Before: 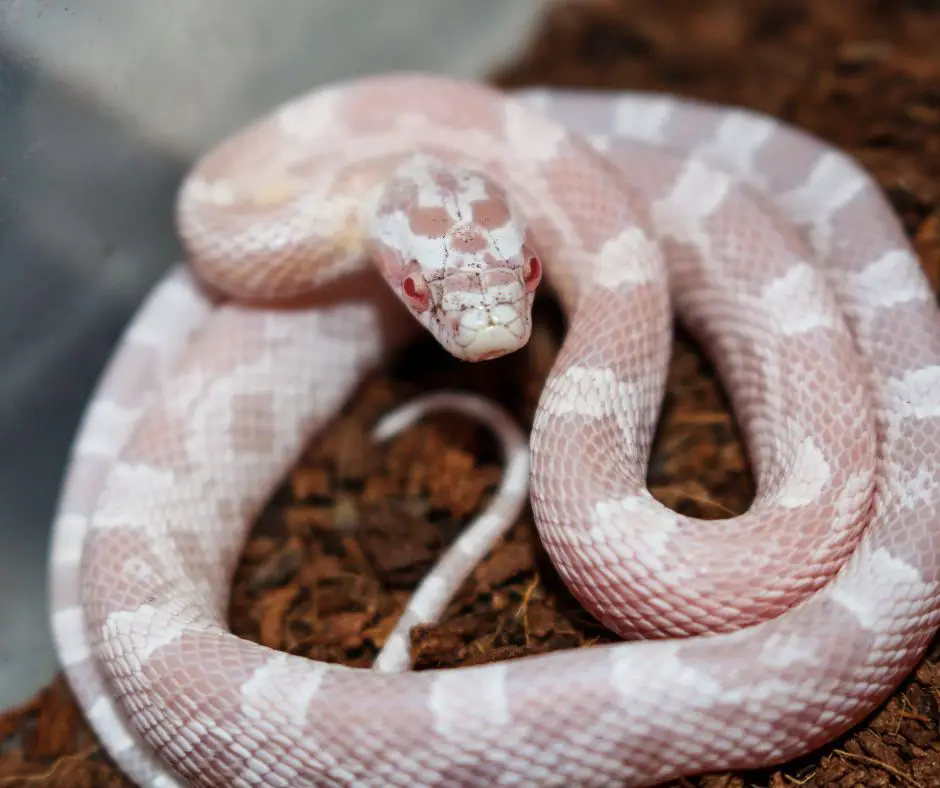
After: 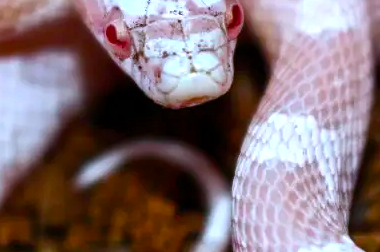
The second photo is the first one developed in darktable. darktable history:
white balance: red 0.931, blue 1.11
crop: left 31.751%, top 32.172%, right 27.8%, bottom 35.83%
color balance rgb: linear chroma grading › global chroma 9%, perceptual saturation grading › global saturation 36%, perceptual saturation grading › shadows 35%, perceptual brilliance grading › global brilliance 15%, perceptual brilliance grading › shadows -35%, global vibrance 15%
